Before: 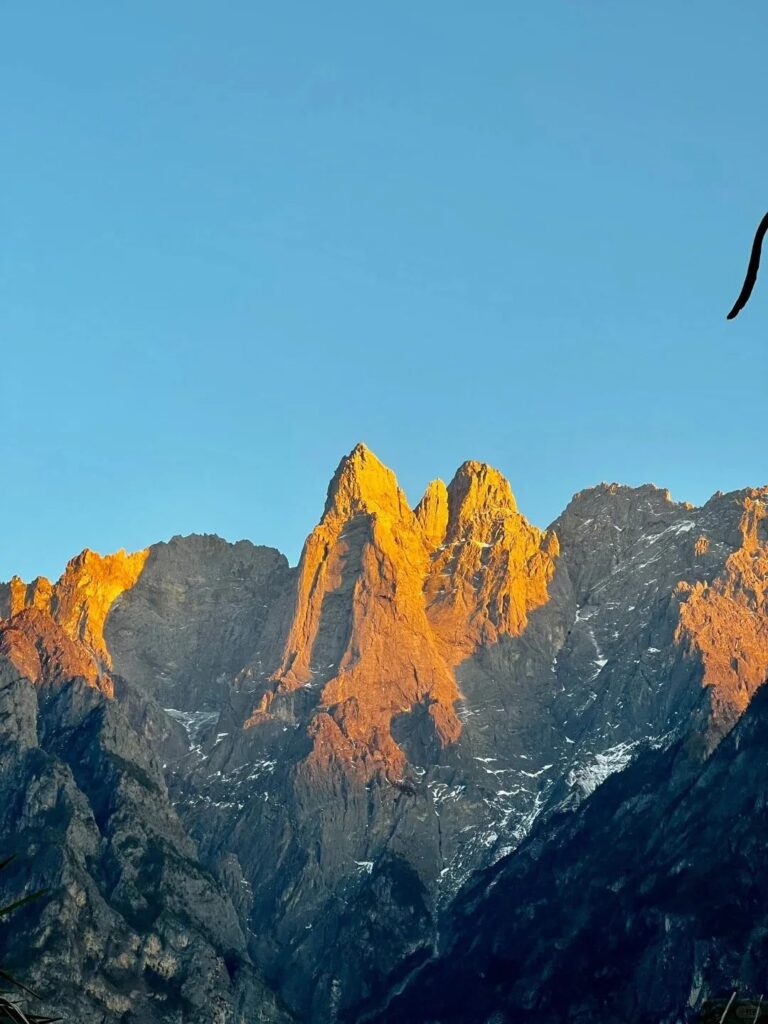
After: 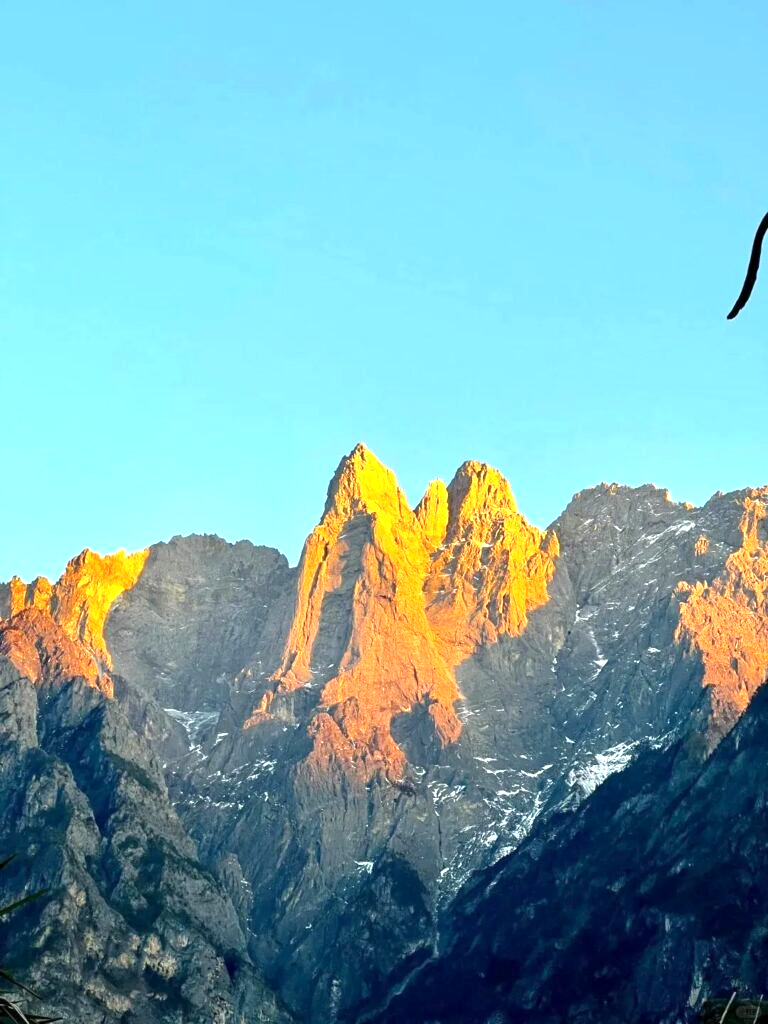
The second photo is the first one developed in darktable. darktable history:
exposure: black level correction 0.001, exposure 0.956 EV, compensate highlight preservation false
